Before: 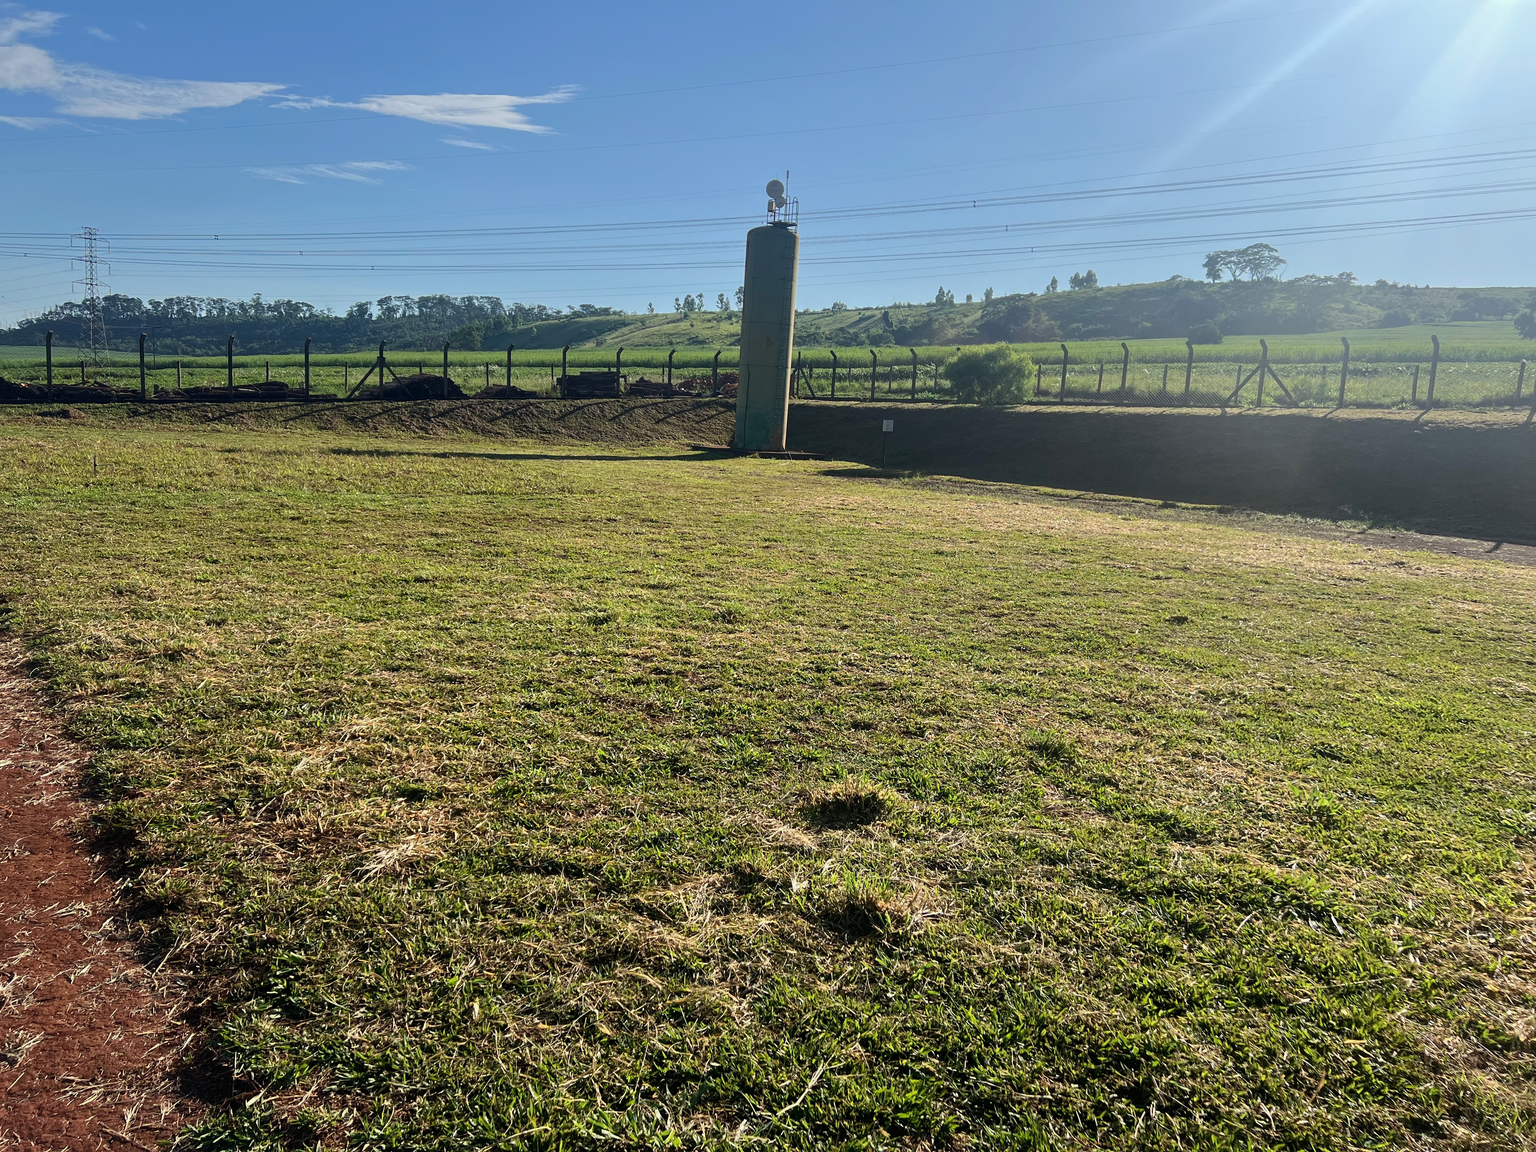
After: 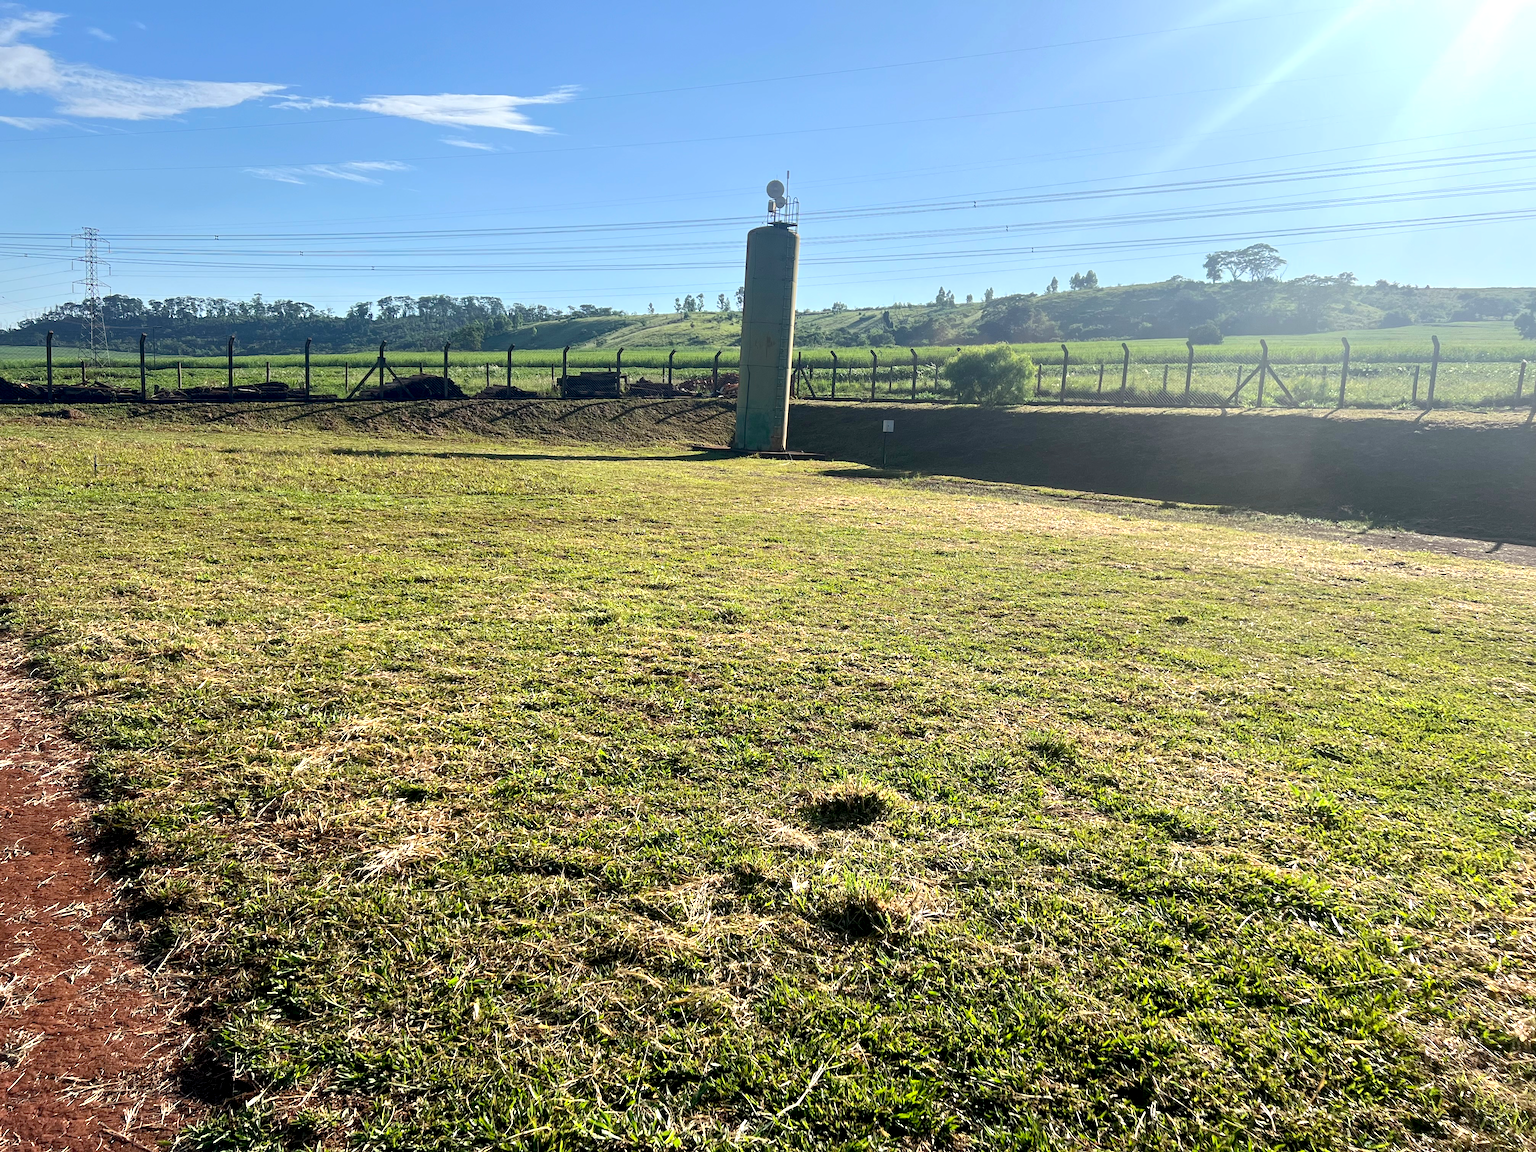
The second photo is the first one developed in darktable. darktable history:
exposure: exposure 0.64 EV, compensate highlight preservation false
tone equalizer: on, module defaults
